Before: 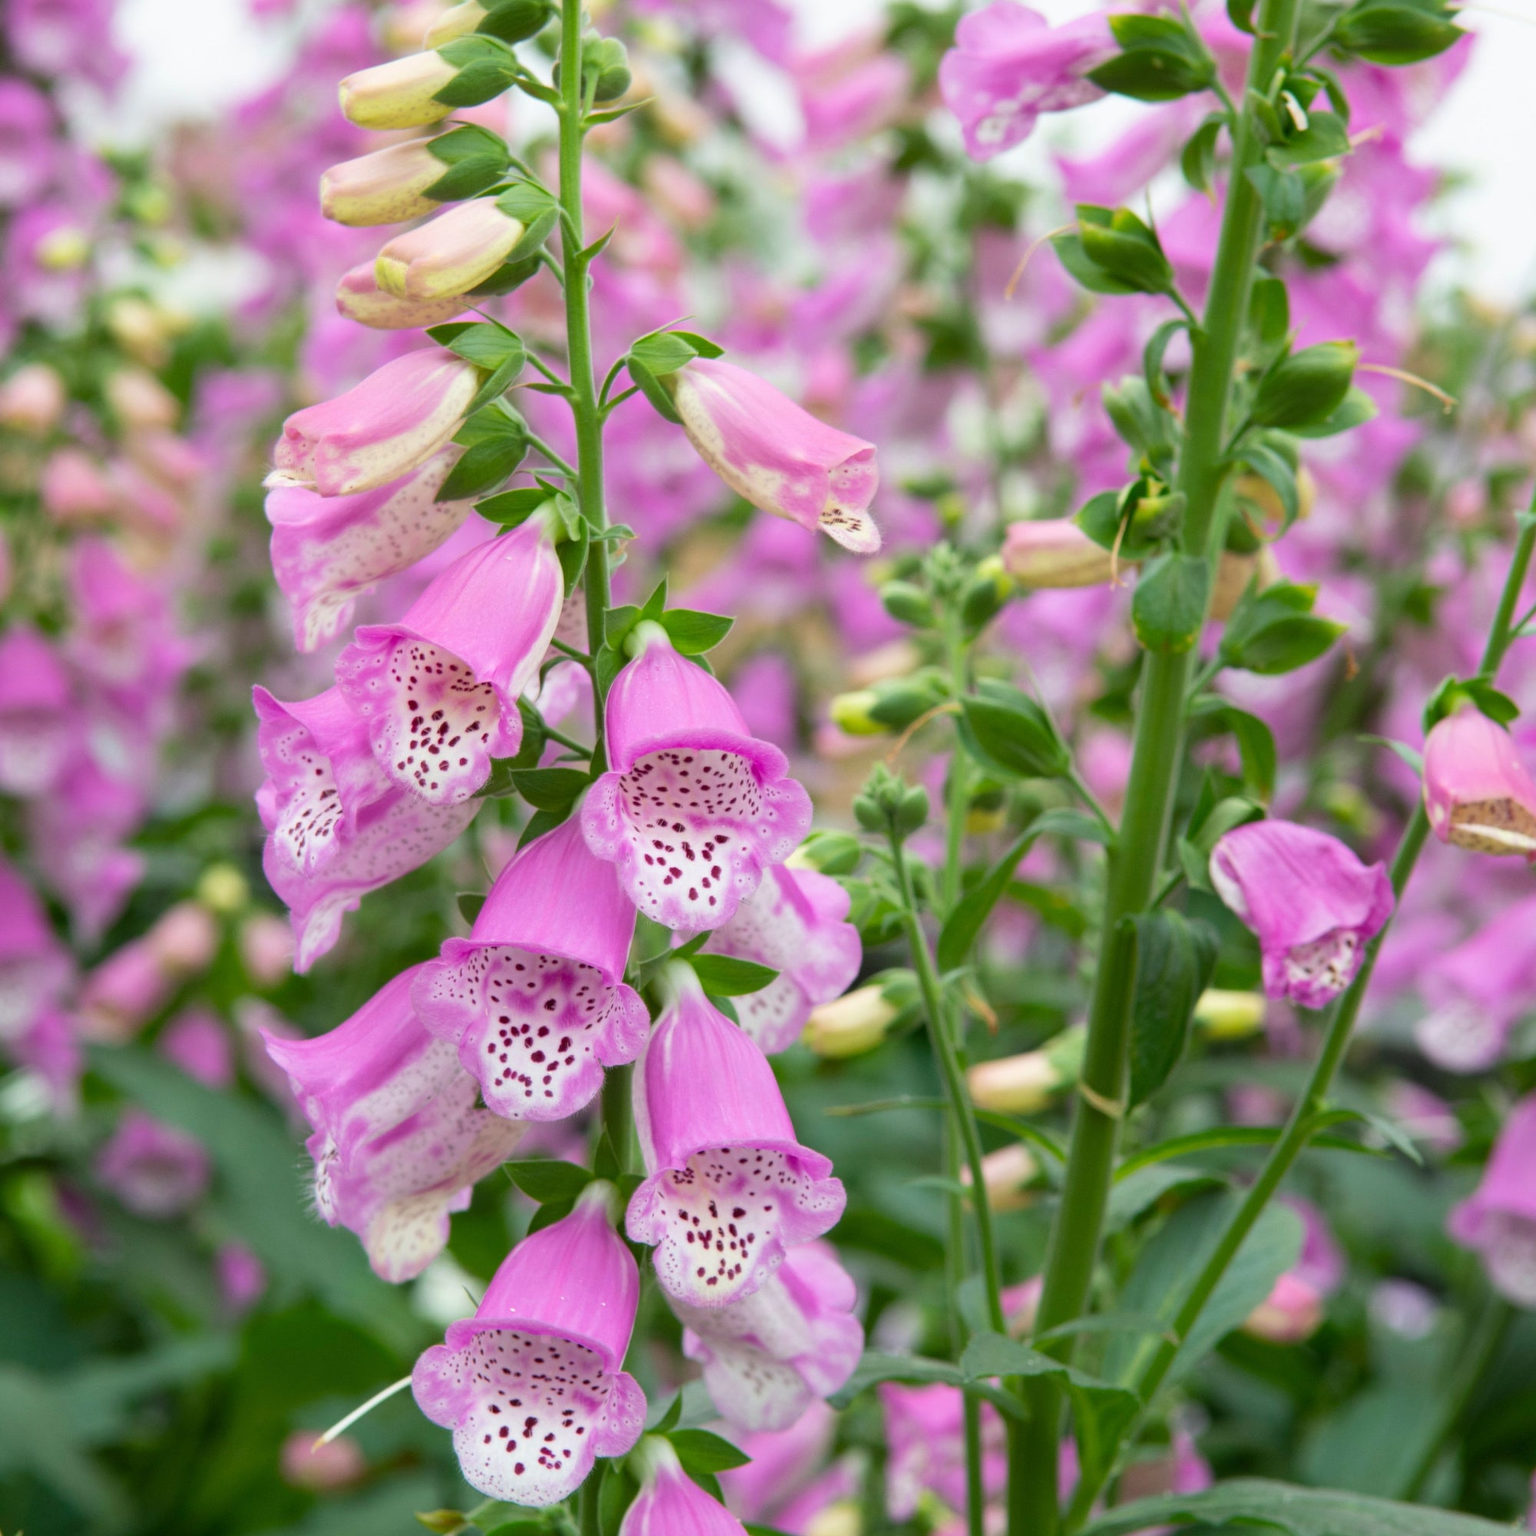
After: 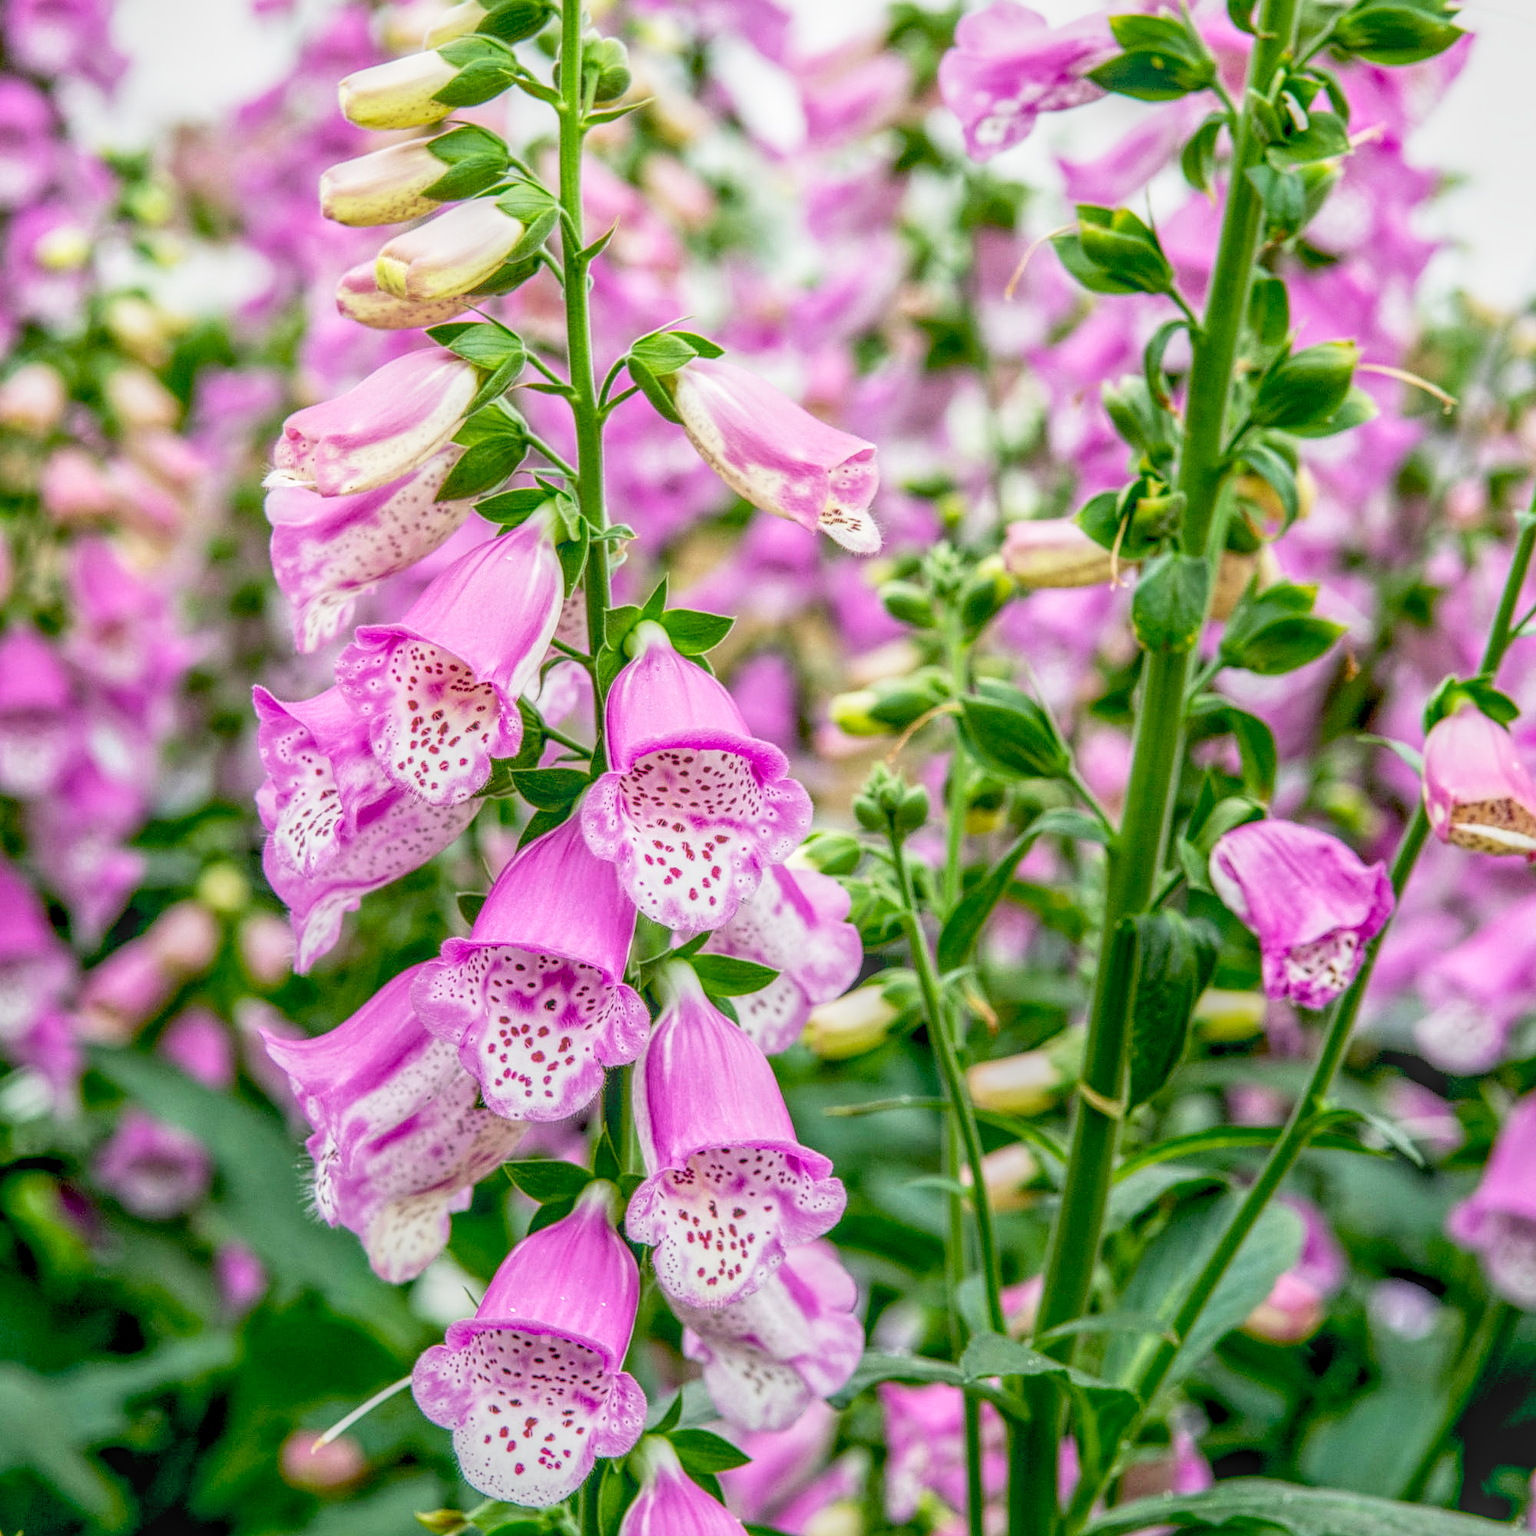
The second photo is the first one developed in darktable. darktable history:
sharpen: on, module defaults
base curve: curves: ch0 [(0, 0) (0.088, 0.125) (0.176, 0.251) (0.354, 0.501) (0.613, 0.749) (1, 0.877)], preserve colors none
exposure: black level correction 0.029, exposure -0.073 EV, compensate highlight preservation false
local contrast: highlights 0%, shadows 0%, detail 200%, midtone range 0.25
tone equalizer: on, module defaults
